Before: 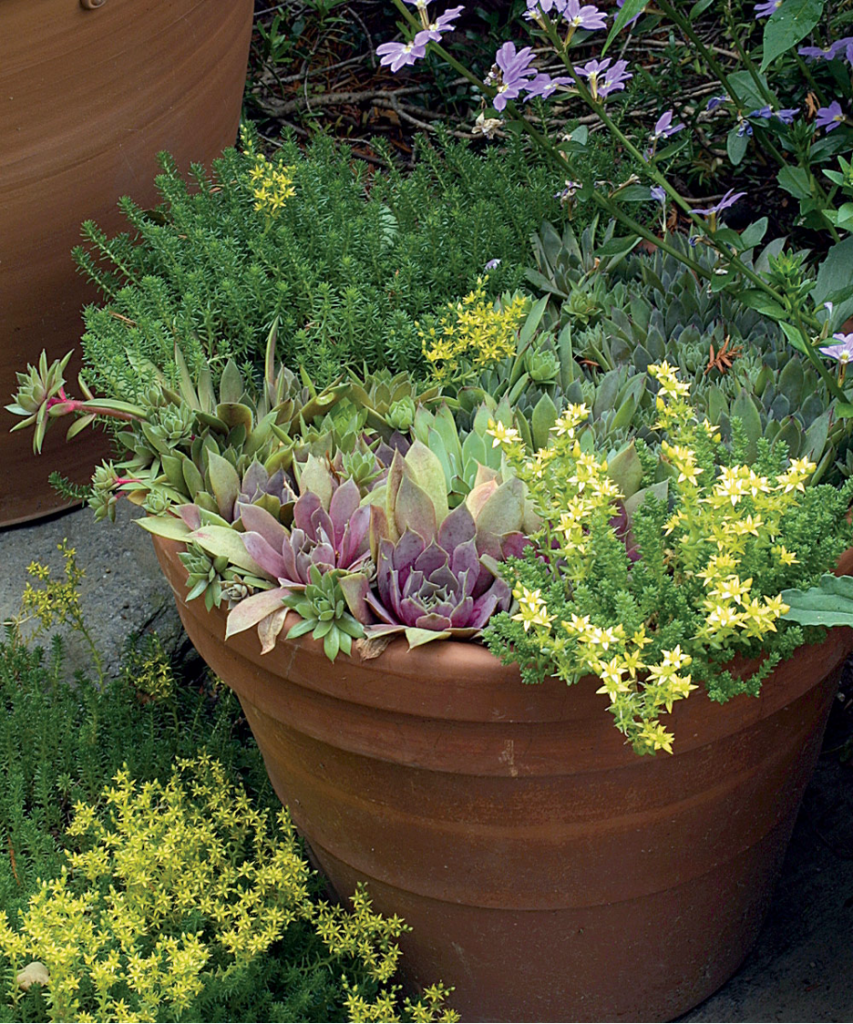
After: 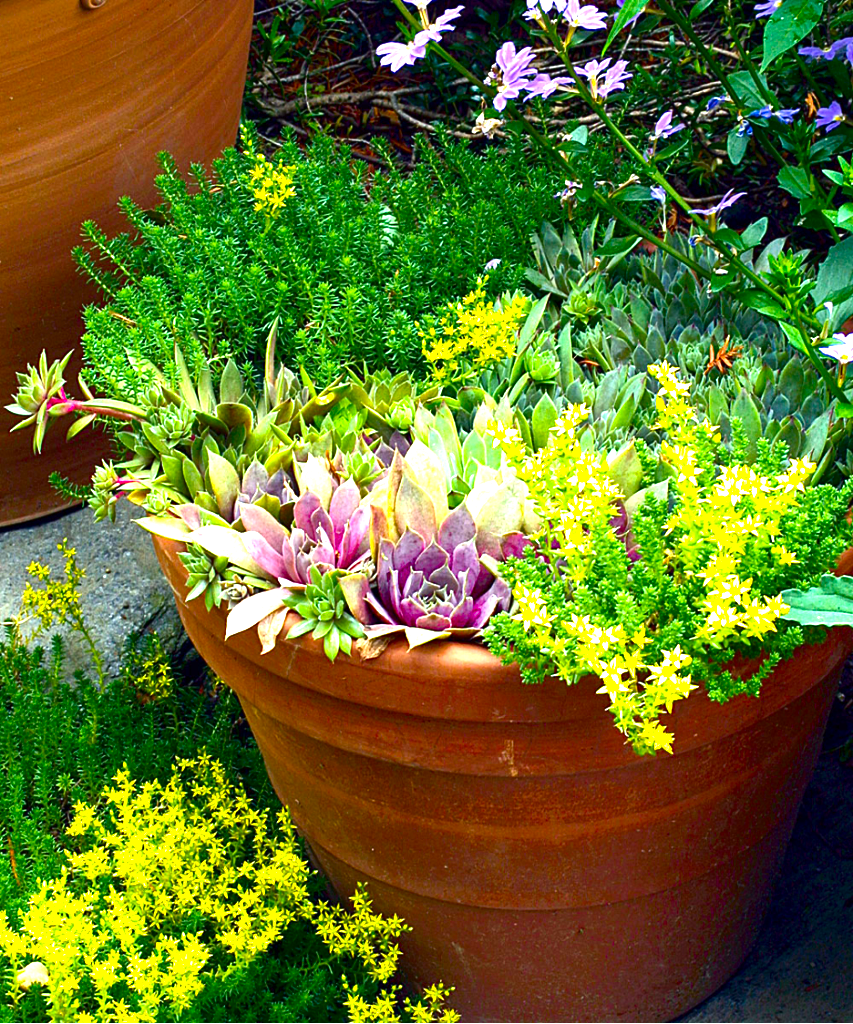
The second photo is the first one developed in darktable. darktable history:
exposure: black level correction 0, exposure 1.605 EV, compensate exposure bias true, compensate highlight preservation false
color balance rgb: perceptual saturation grading › global saturation 31.299%, global vibrance 20%
color correction: highlights a* -0.145, highlights b* 0.073
contrast brightness saturation: brightness -0.25, saturation 0.198
